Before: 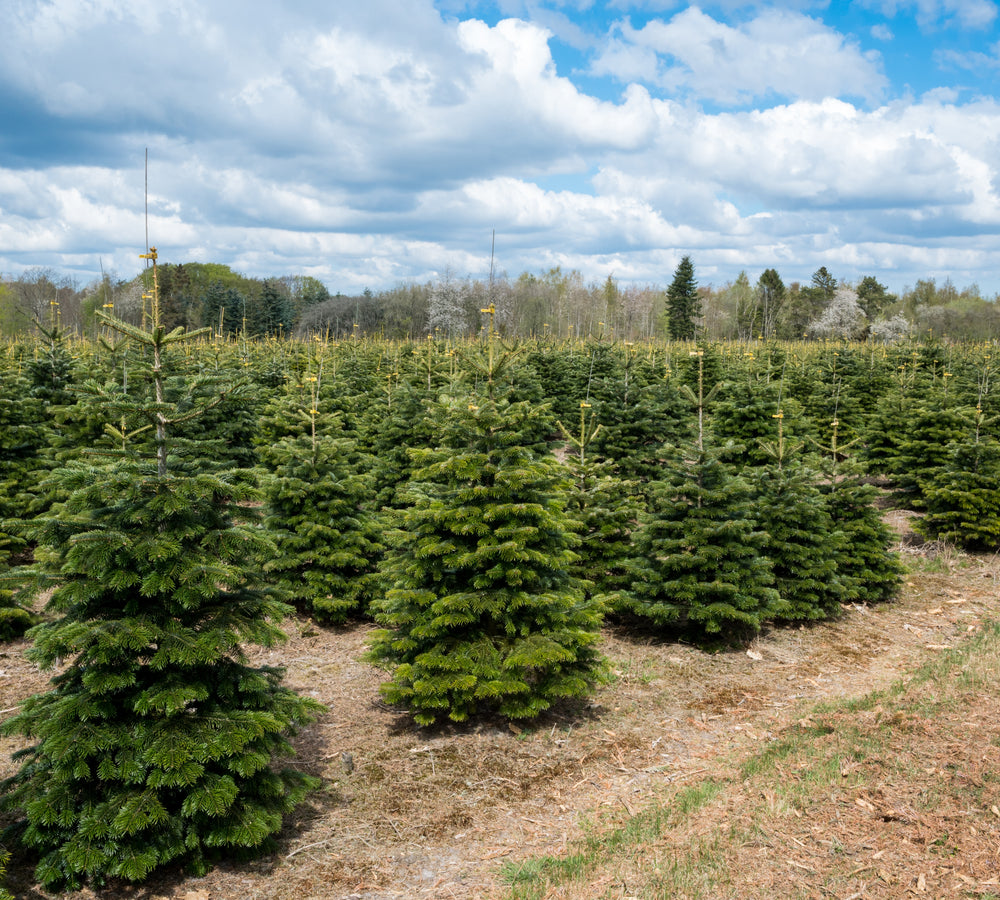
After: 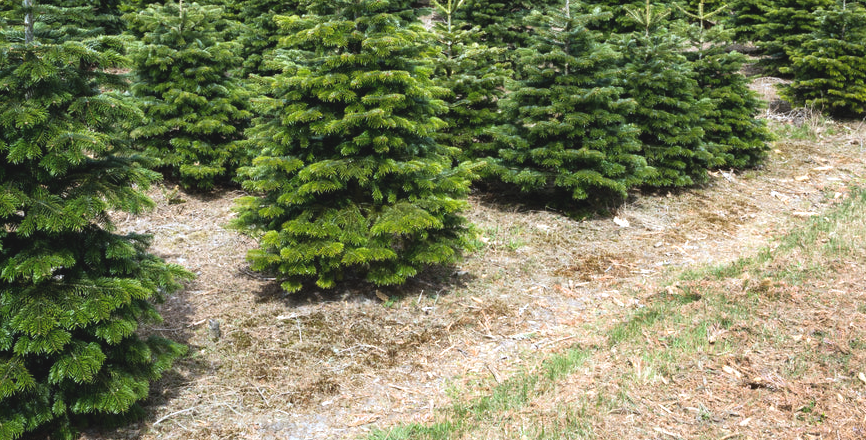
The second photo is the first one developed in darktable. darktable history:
crop and rotate: left 13.306%, top 48.129%, bottom 2.928%
exposure: black level correction -0.005, exposure 0.622 EV, compensate highlight preservation false
tone equalizer: -8 EV 0.06 EV, smoothing diameter 25%, edges refinement/feathering 10, preserve details guided filter
white balance: red 0.924, blue 1.095
